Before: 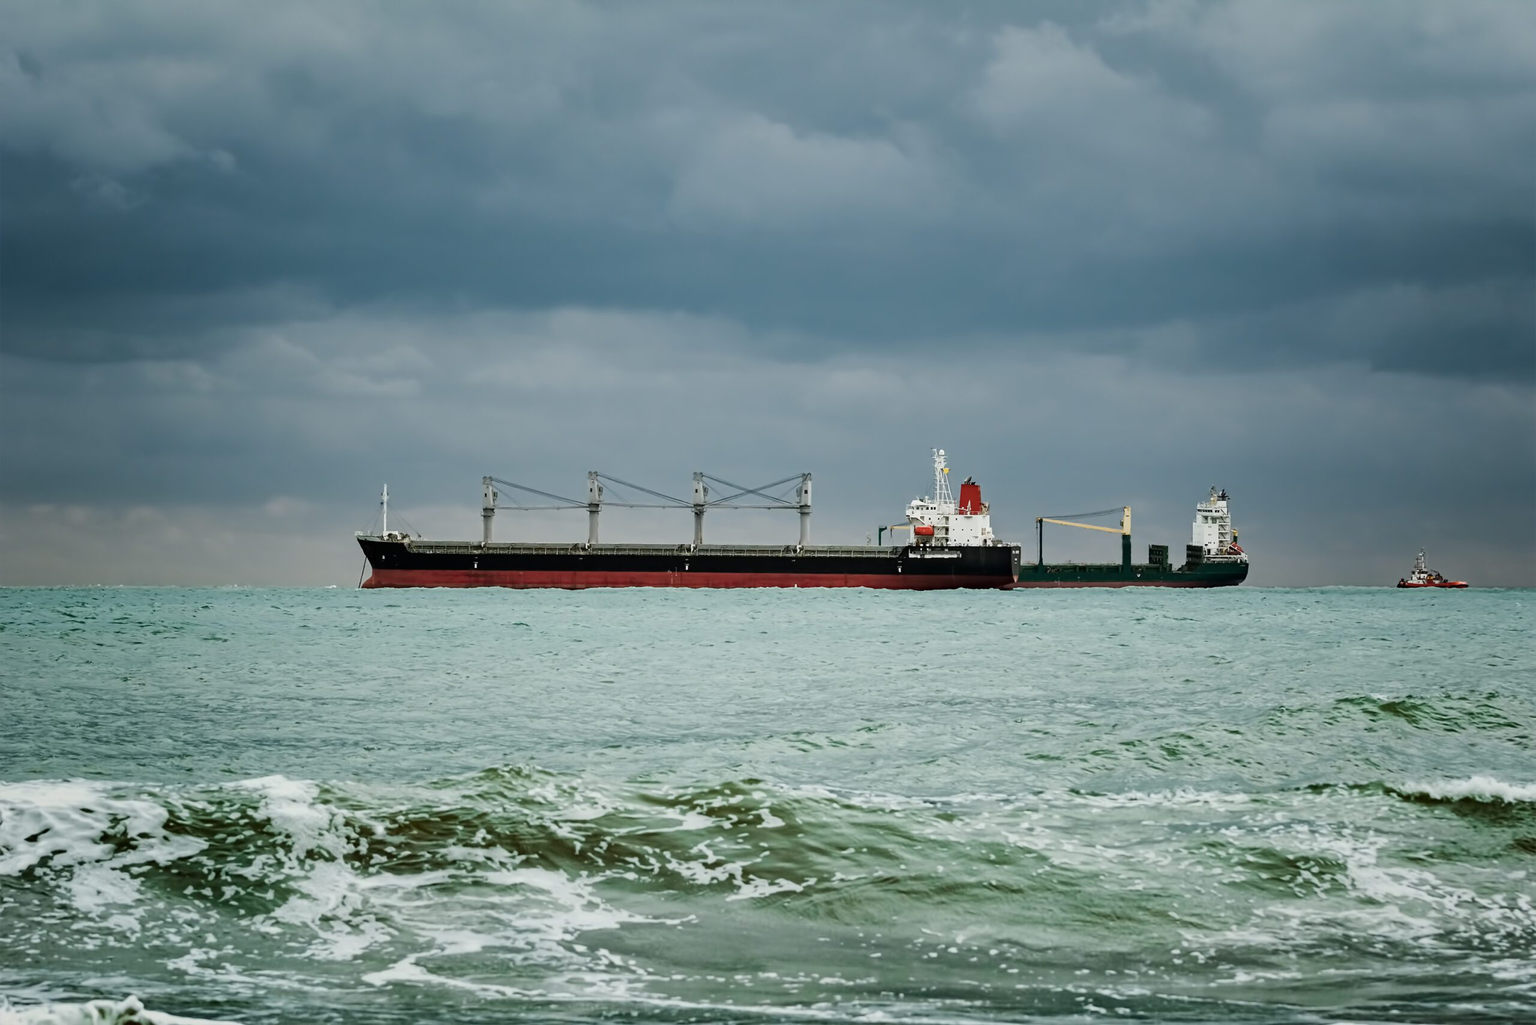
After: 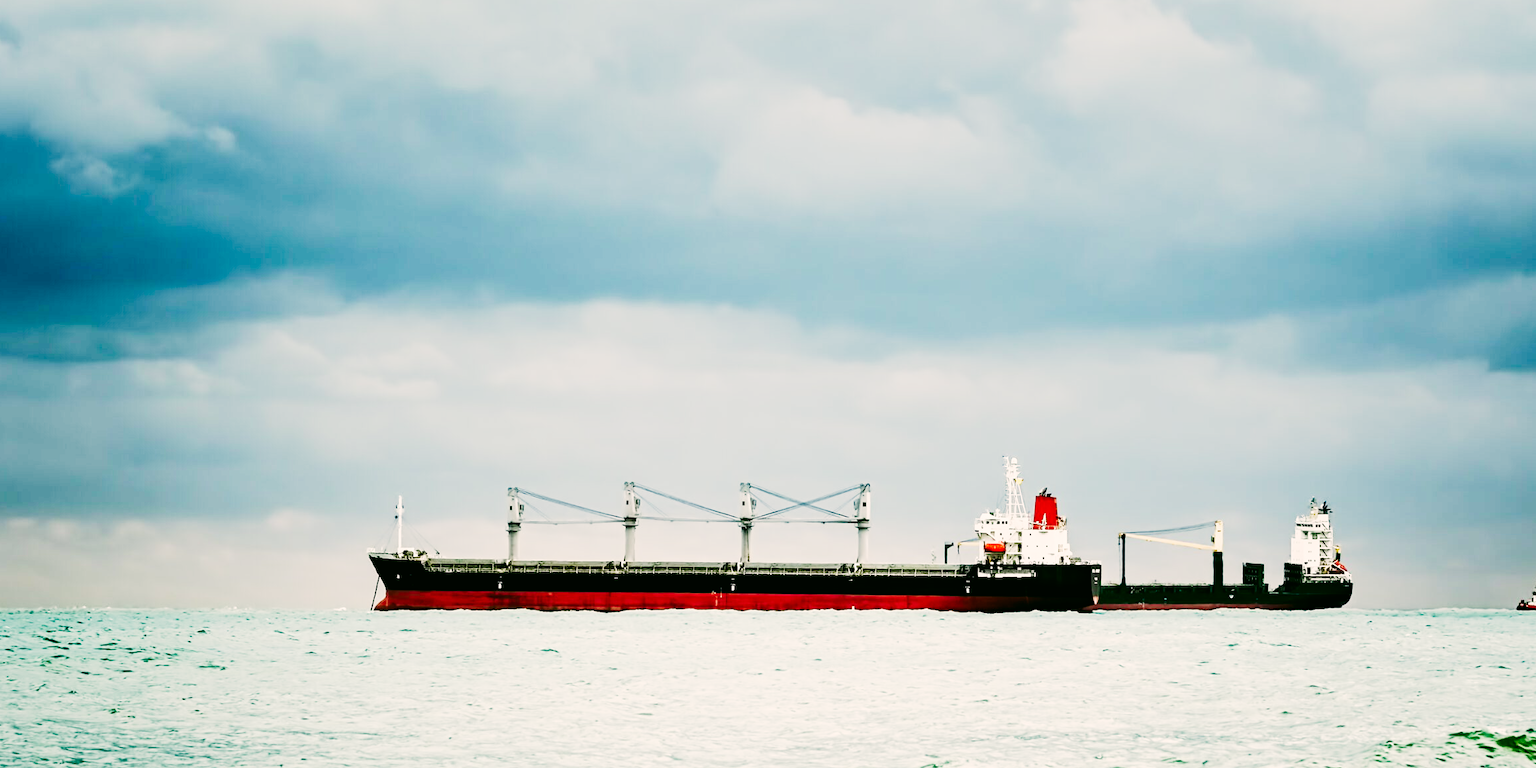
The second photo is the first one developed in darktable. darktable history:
color correction: highlights a* 4.02, highlights b* 4.98, shadows a* -7.55, shadows b* 4.98
tone curve: curves: ch0 [(0, 0) (0.003, 0.005) (0.011, 0.011) (0.025, 0.02) (0.044, 0.03) (0.069, 0.041) (0.1, 0.062) (0.136, 0.089) (0.177, 0.135) (0.224, 0.189) (0.277, 0.259) (0.335, 0.373) (0.399, 0.499) (0.468, 0.622) (0.543, 0.724) (0.623, 0.807) (0.709, 0.868) (0.801, 0.916) (0.898, 0.964) (1, 1)], preserve colors none
crop: left 1.509%, top 3.452%, right 7.696%, bottom 28.452%
filmic rgb: middle gray luminance 12.74%, black relative exposure -10.13 EV, white relative exposure 3.47 EV, threshold 6 EV, target black luminance 0%, hardness 5.74, latitude 44.69%, contrast 1.221, highlights saturation mix 5%, shadows ↔ highlights balance 26.78%, add noise in highlights 0, preserve chrominance no, color science v3 (2019), use custom middle-gray values true, iterations of high-quality reconstruction 0, contrast in highlights soft, enable highlight reconstruction true
